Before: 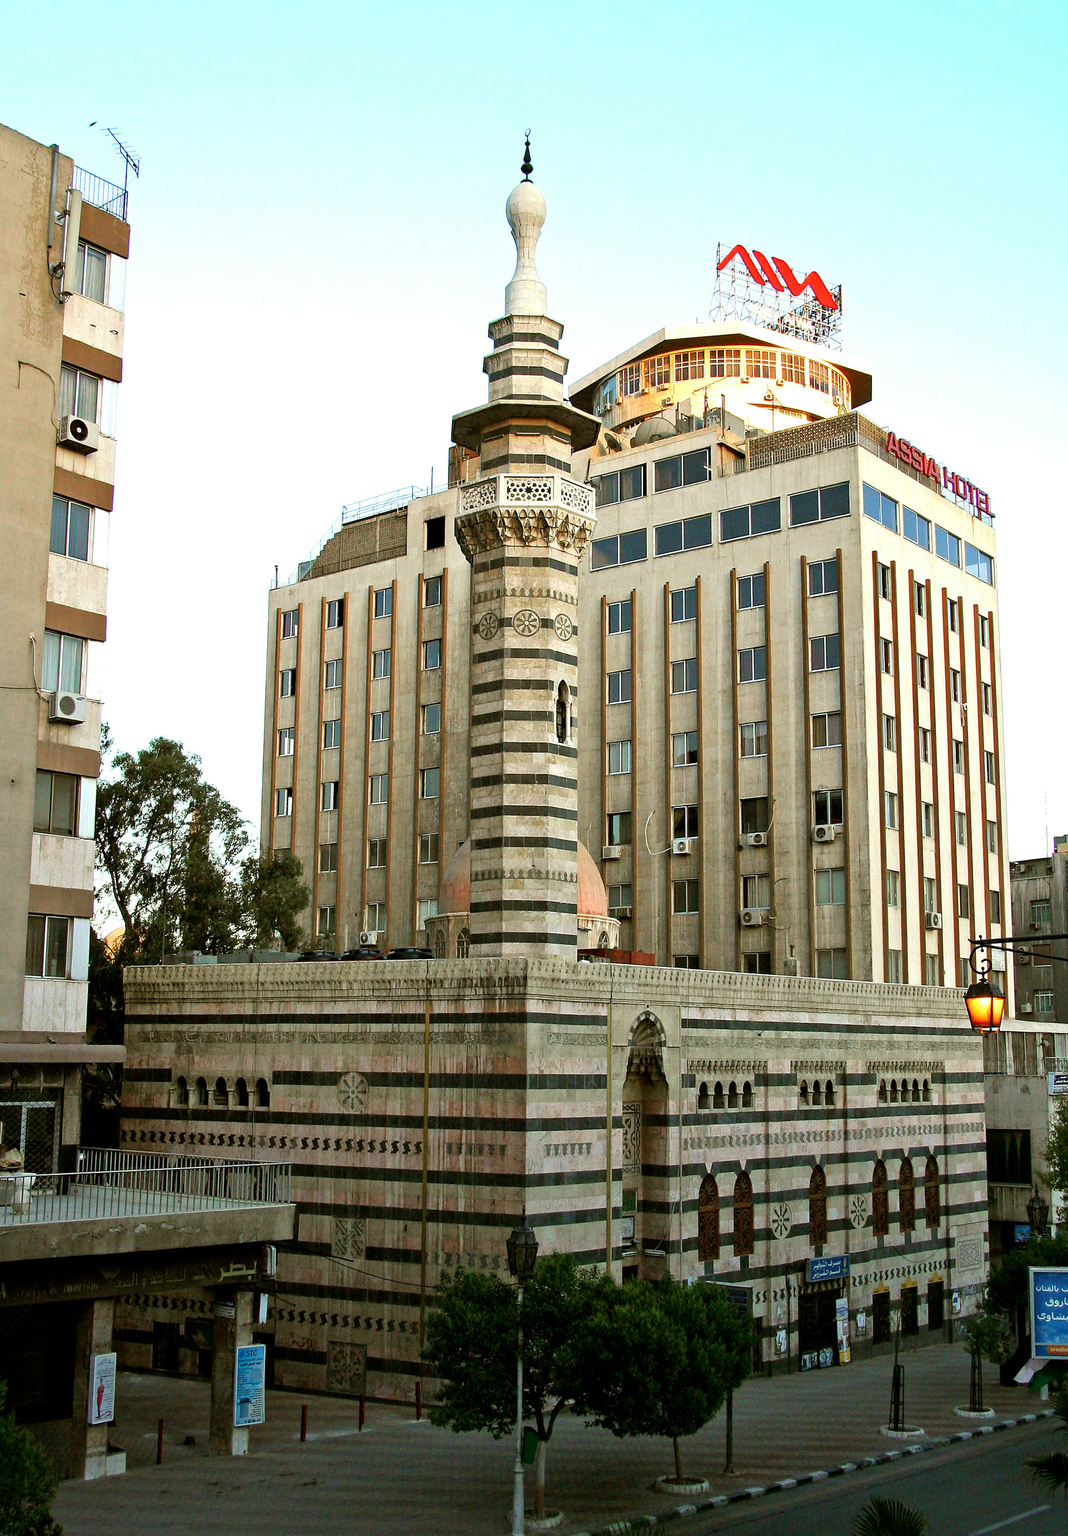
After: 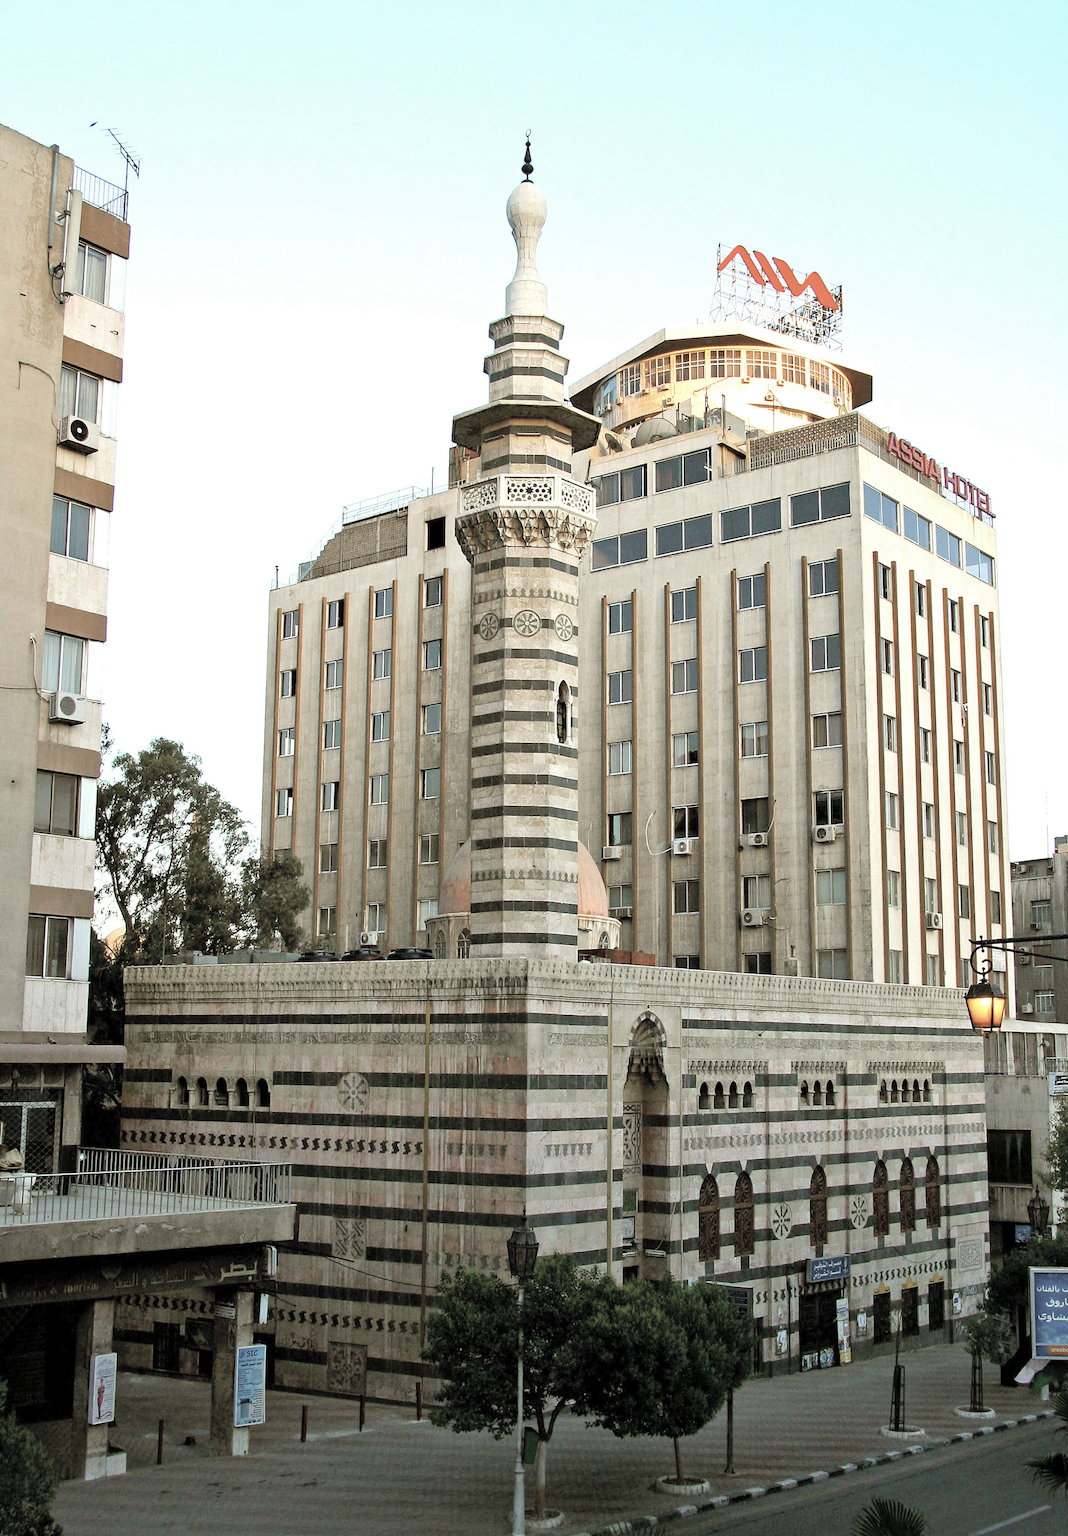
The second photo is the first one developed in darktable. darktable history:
color balance rgb: perceptual saturation grading › global saturation 18.22%
contrast brightness saturation: brightness 0.18, saturation -0.501
